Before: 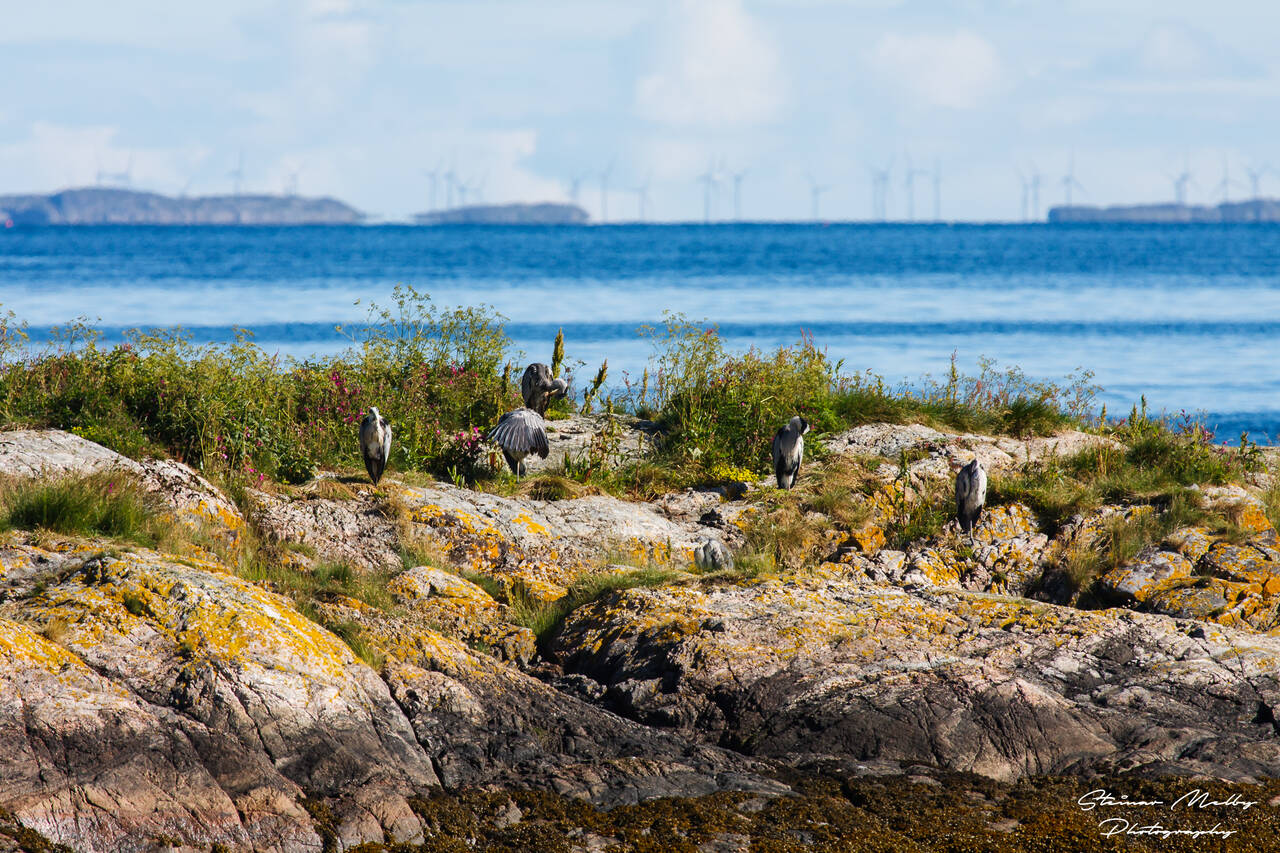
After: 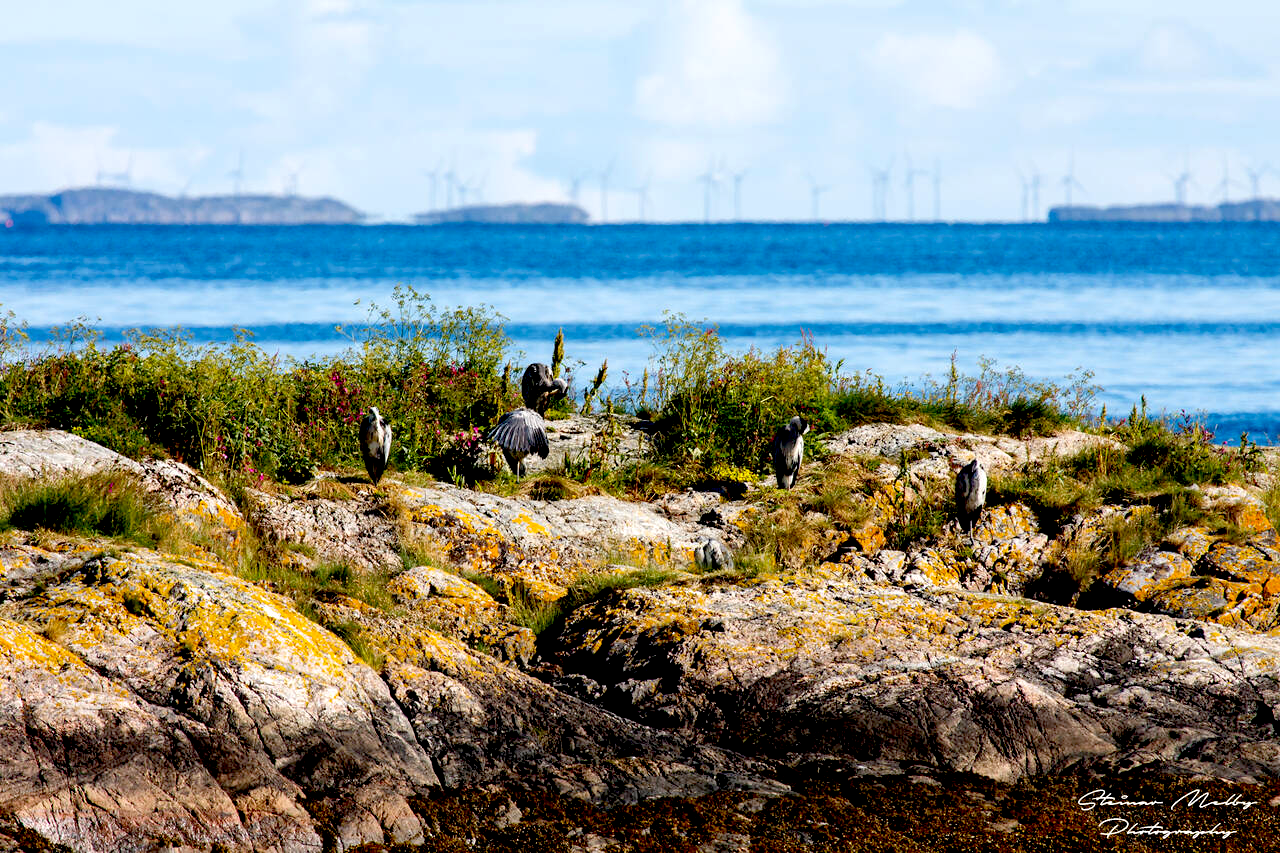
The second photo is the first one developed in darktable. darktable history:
exposure: black level correction 0.032, exposure 0.304 EV, compensate highlight preservation false
